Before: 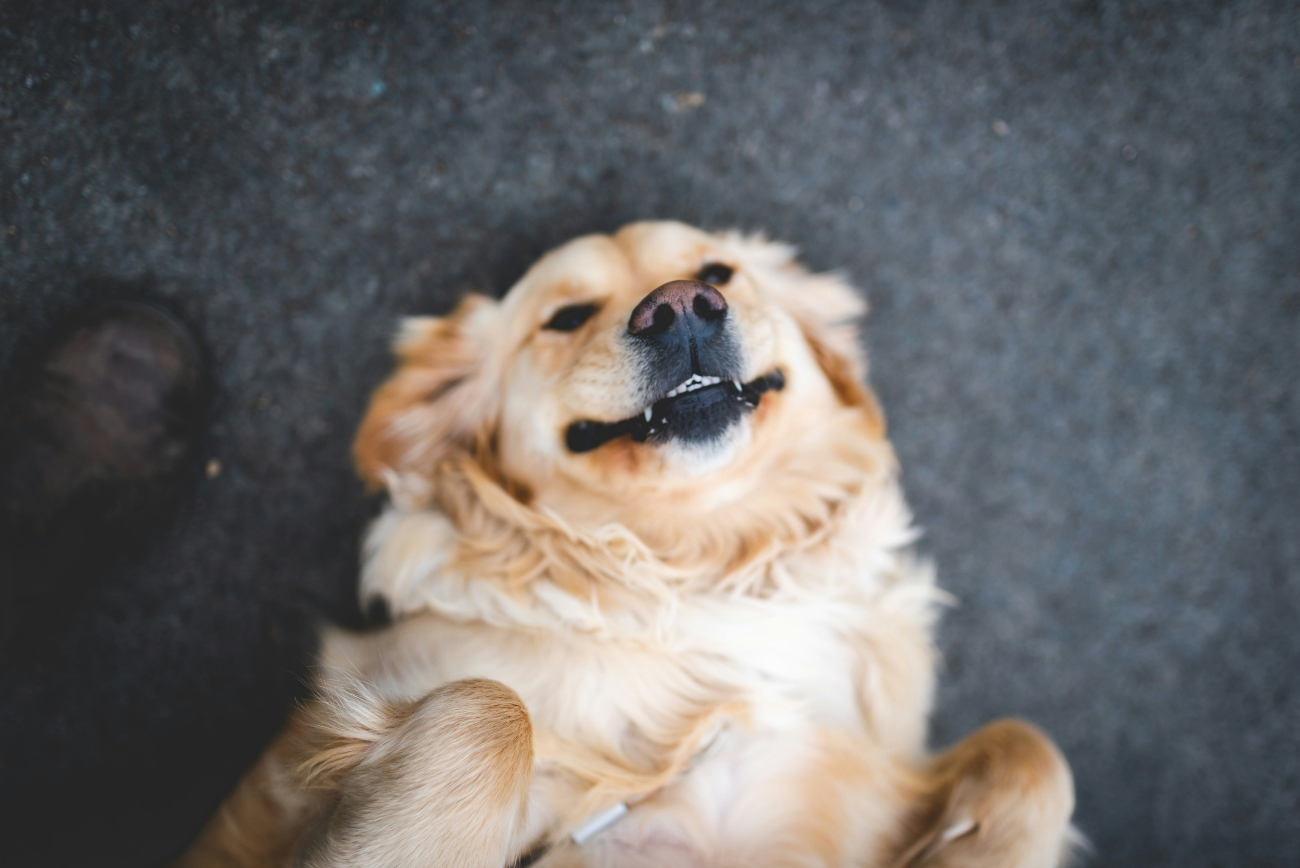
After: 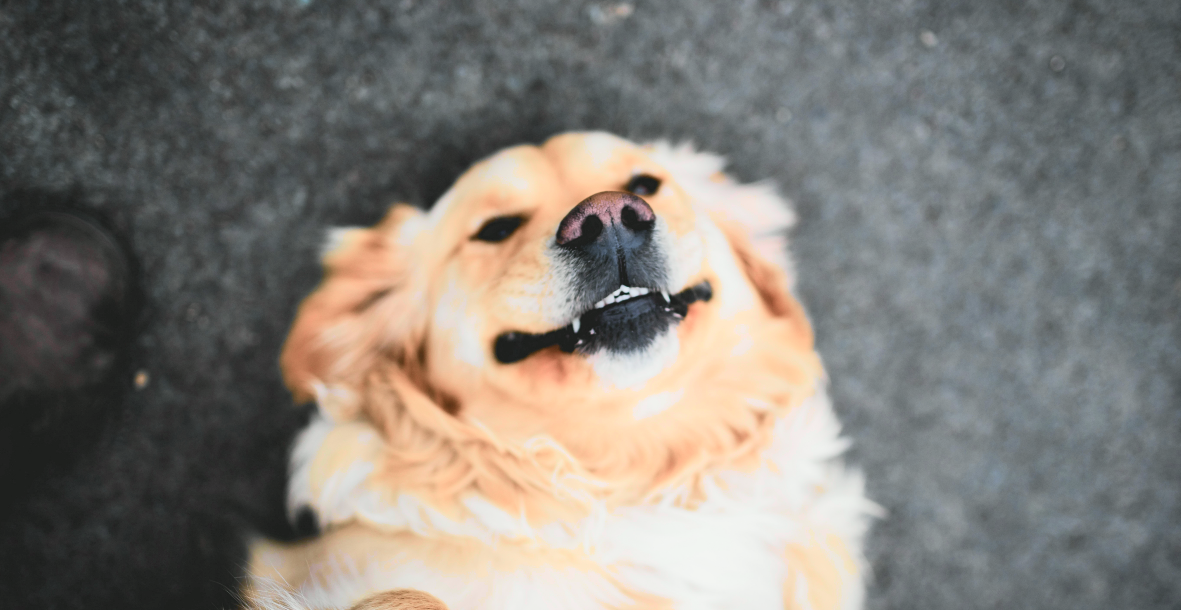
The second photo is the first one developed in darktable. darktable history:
crop: left 5.596%, top 10.314%, right 3.534%, bottom 19.395%
tone curve: curves: ch0 [(0, 0.039) (0.113, 0.081) (0.204, 0.204) (0.498, 0.608) (0.709, 0.819) (0.984, 0.961)]; ch1 [(0, 0) (0.172, 0.123) (0.317, 0.272) (0.414, 0.382) (0.476, 0.479) (0.505, 0.501) (0.528, 0.54) (0.618, 0.647) (0.709, 0.764) (1, 1)]; ch2 [(0, 0) (0.411, 0.424) (0.492, 0.502) (0.521, 0.513) (0.537, 0.57) (0.686, 0.638) (1, 1)], color space Lab, independent channels, preserve colors none
